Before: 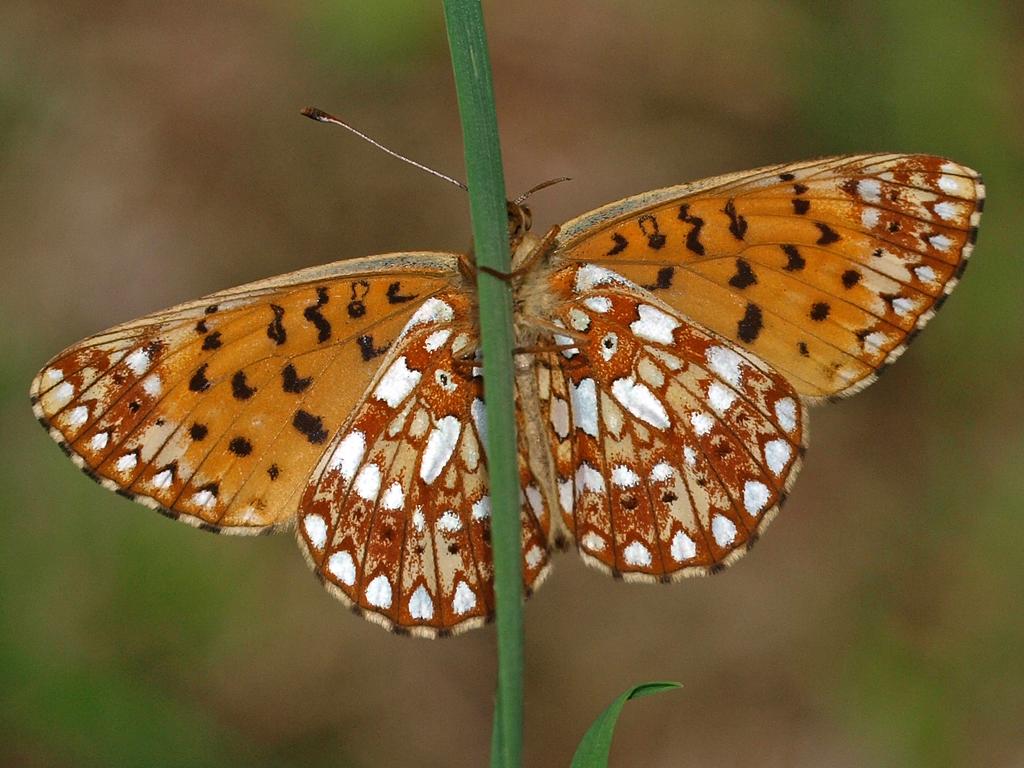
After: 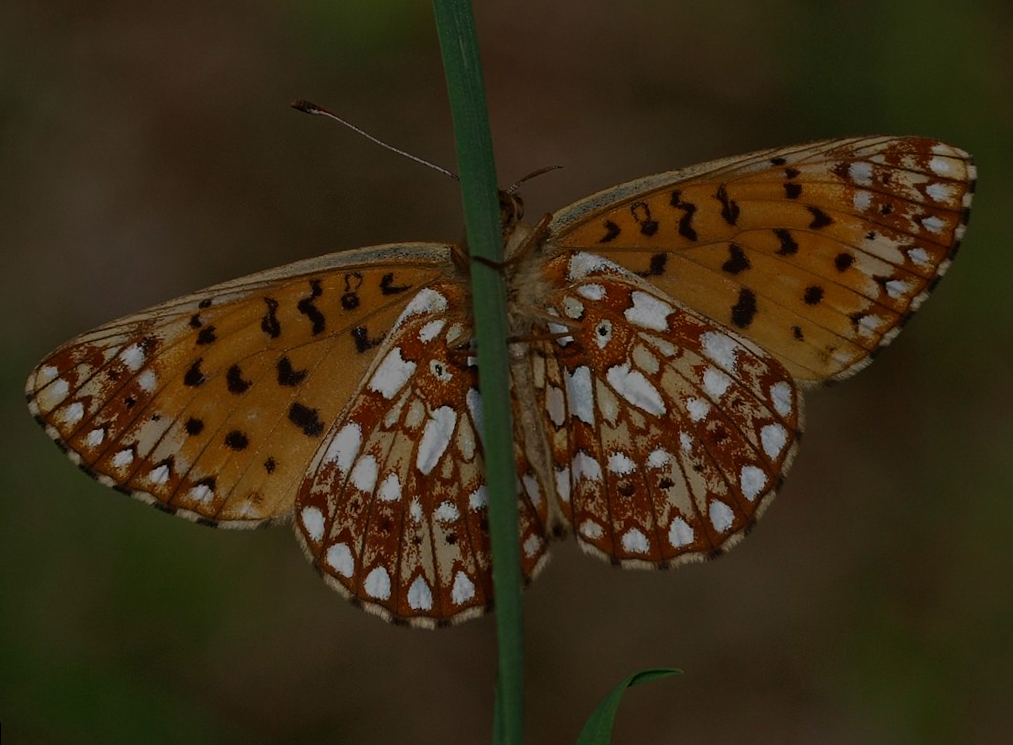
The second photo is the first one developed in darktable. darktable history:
crop: bottom 0.071%
tone equalizer: -8 EV -2 EV, -7 EV -2 EV, -6 EV -2 EV, -5 EV -2 EV, -4 EV -2 EV, -3 EV -2 EV, -2 EV -2 EV, -1 EV -1.63 EV, +0 EV -2 EV
exposure: exposure -0.153 EV, compensate highlight preservation false
rotate and perspective: rotation -1°, crop left 0.011, crop right 0.989, crop top 0.025, crop bottom 0.975
